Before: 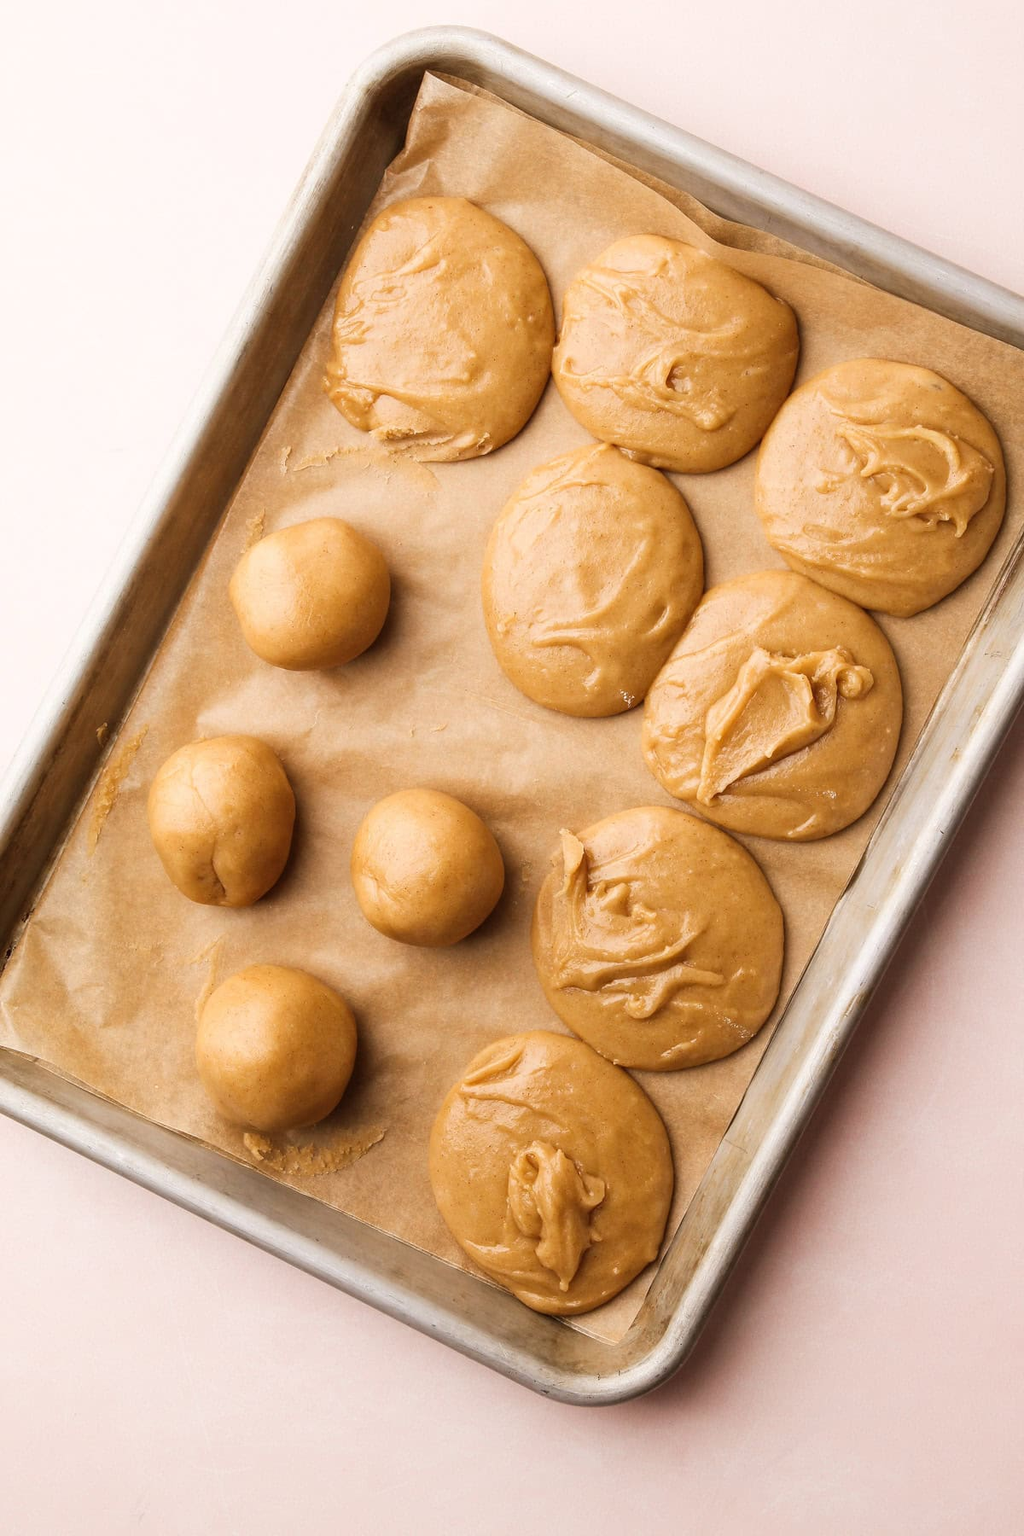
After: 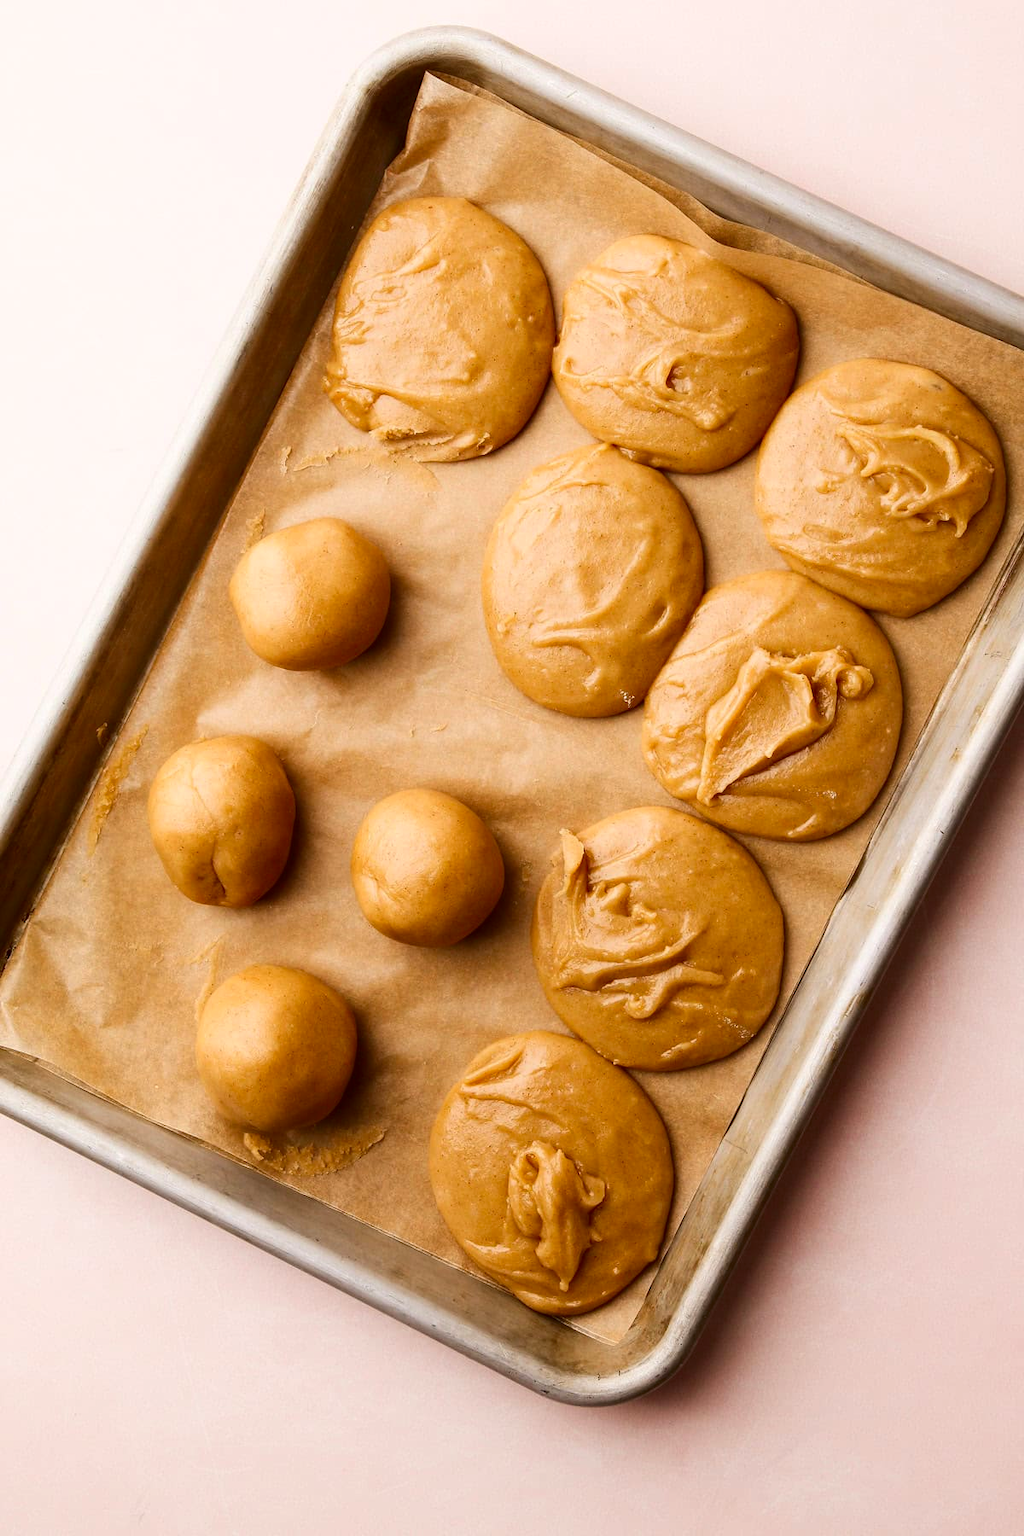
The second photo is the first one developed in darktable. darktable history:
contrast brightness saturation: contrast 0.118, brightness -0.118, saturation 0.204
